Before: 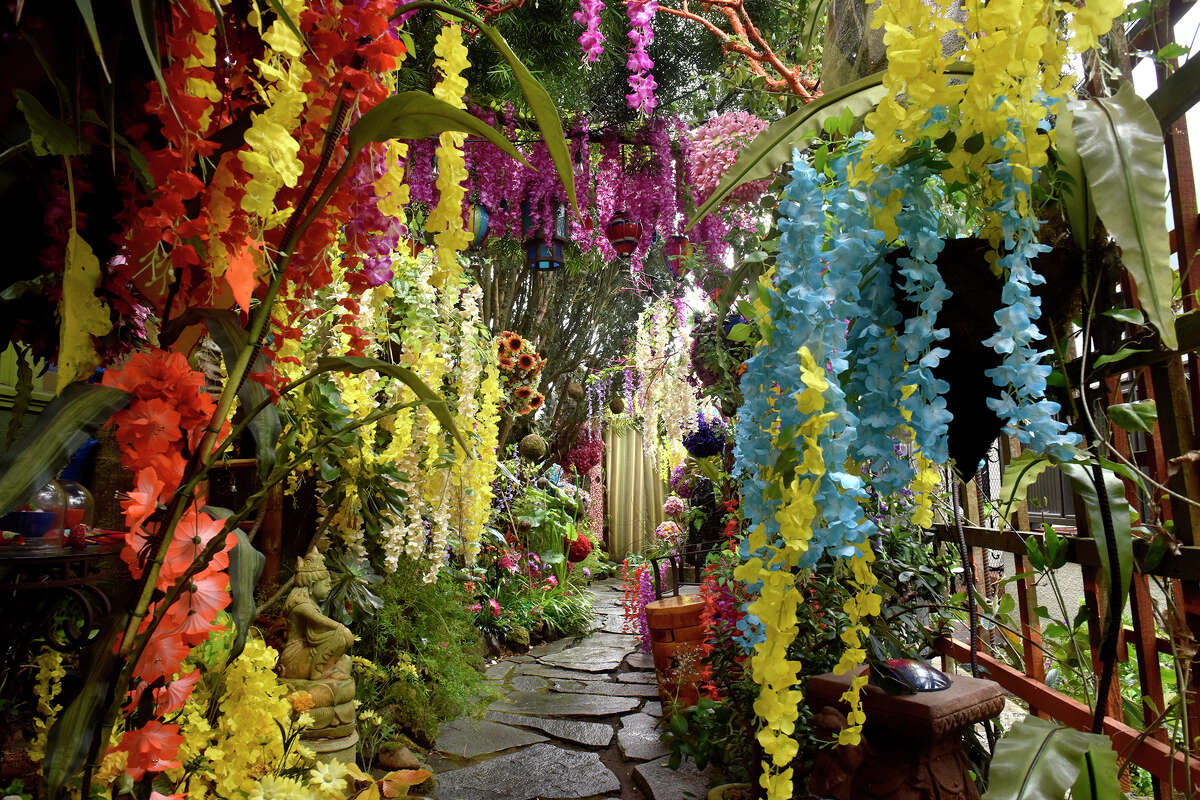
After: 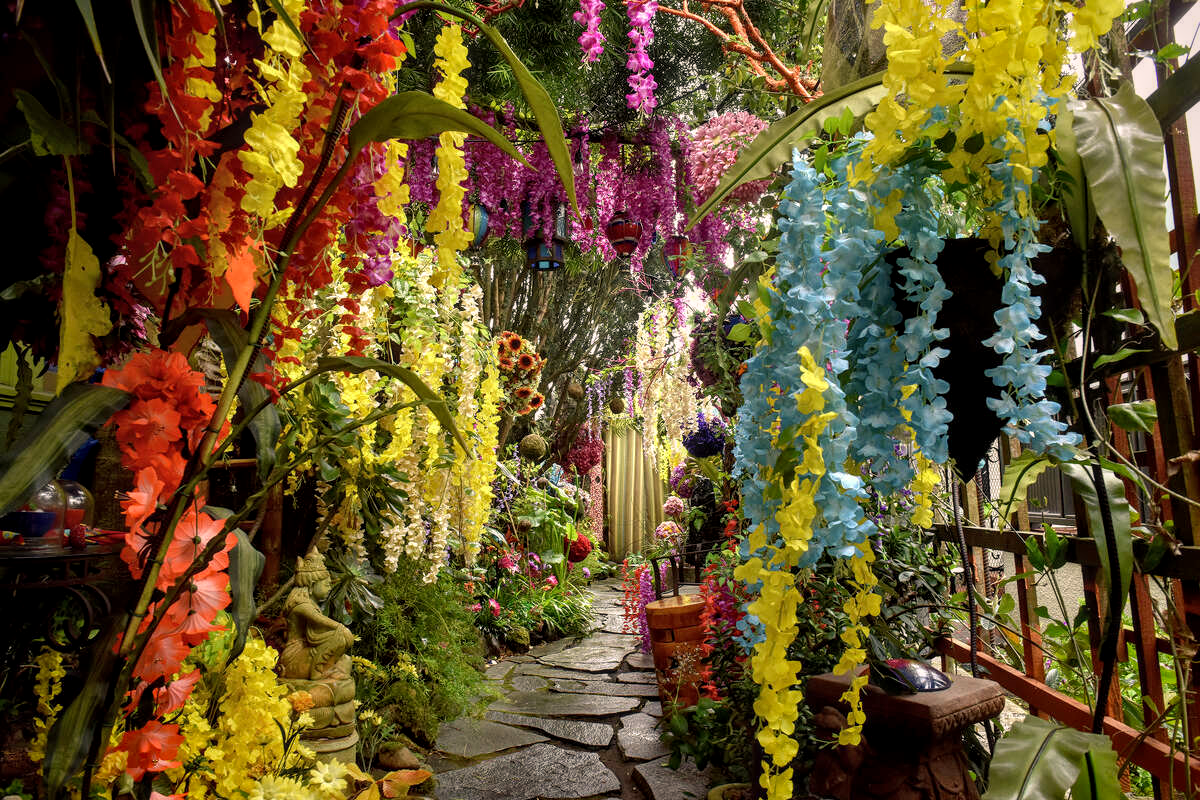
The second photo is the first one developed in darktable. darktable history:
rgb curve: curves: ch2 [(0, 0) (0.567, 0.512) (1, 1)], mode RGB, independent channels
vignetting: brightness -0.233, saturation 0.141
local contrast: on, module defaults
color correction: highlights a* 5.81, highlights b* 4.84
